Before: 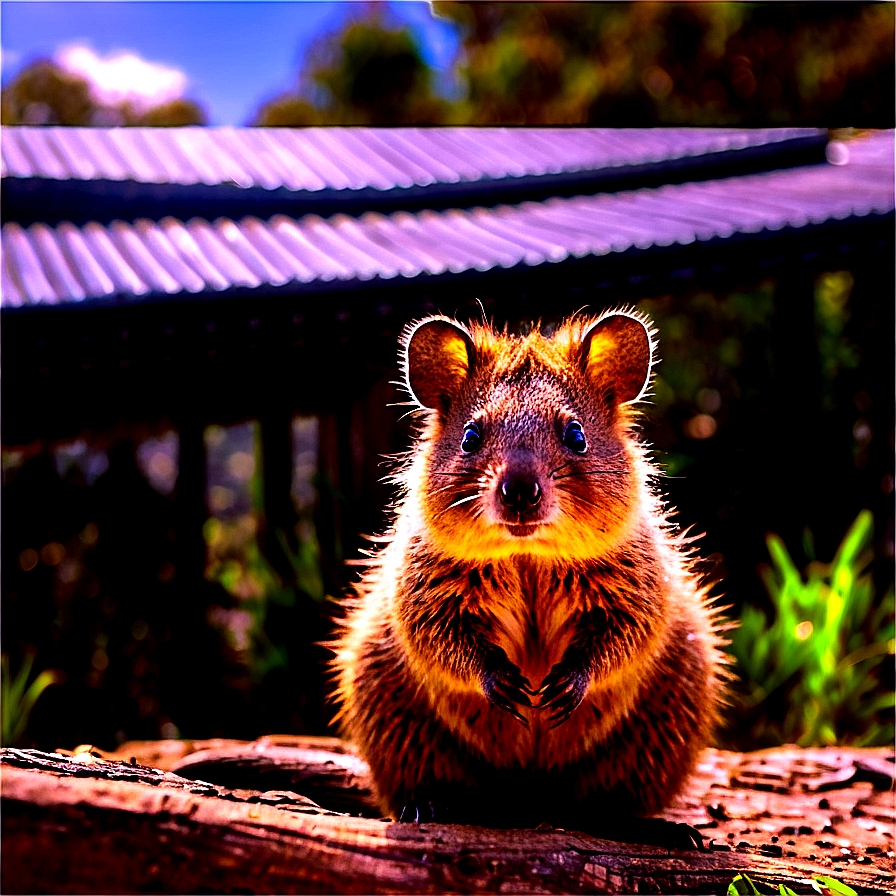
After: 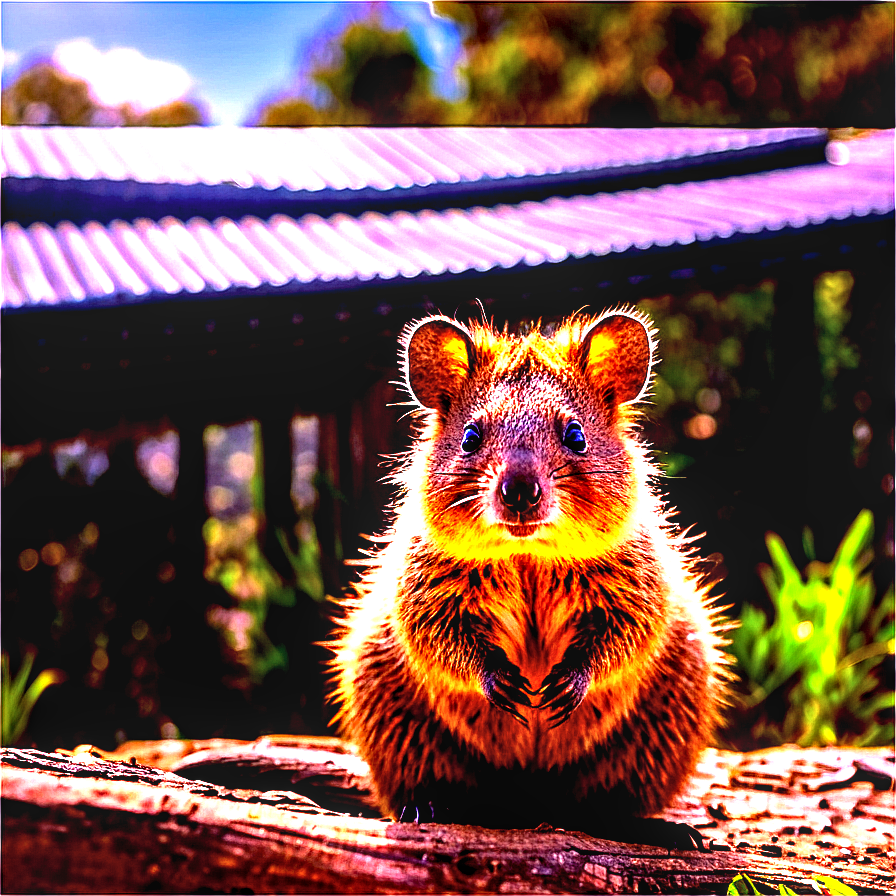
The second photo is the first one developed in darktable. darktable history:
local contrast: on, module defaults
exposure: black level correction 0, exposure 1.507 EV, compensate highlight preservation false
